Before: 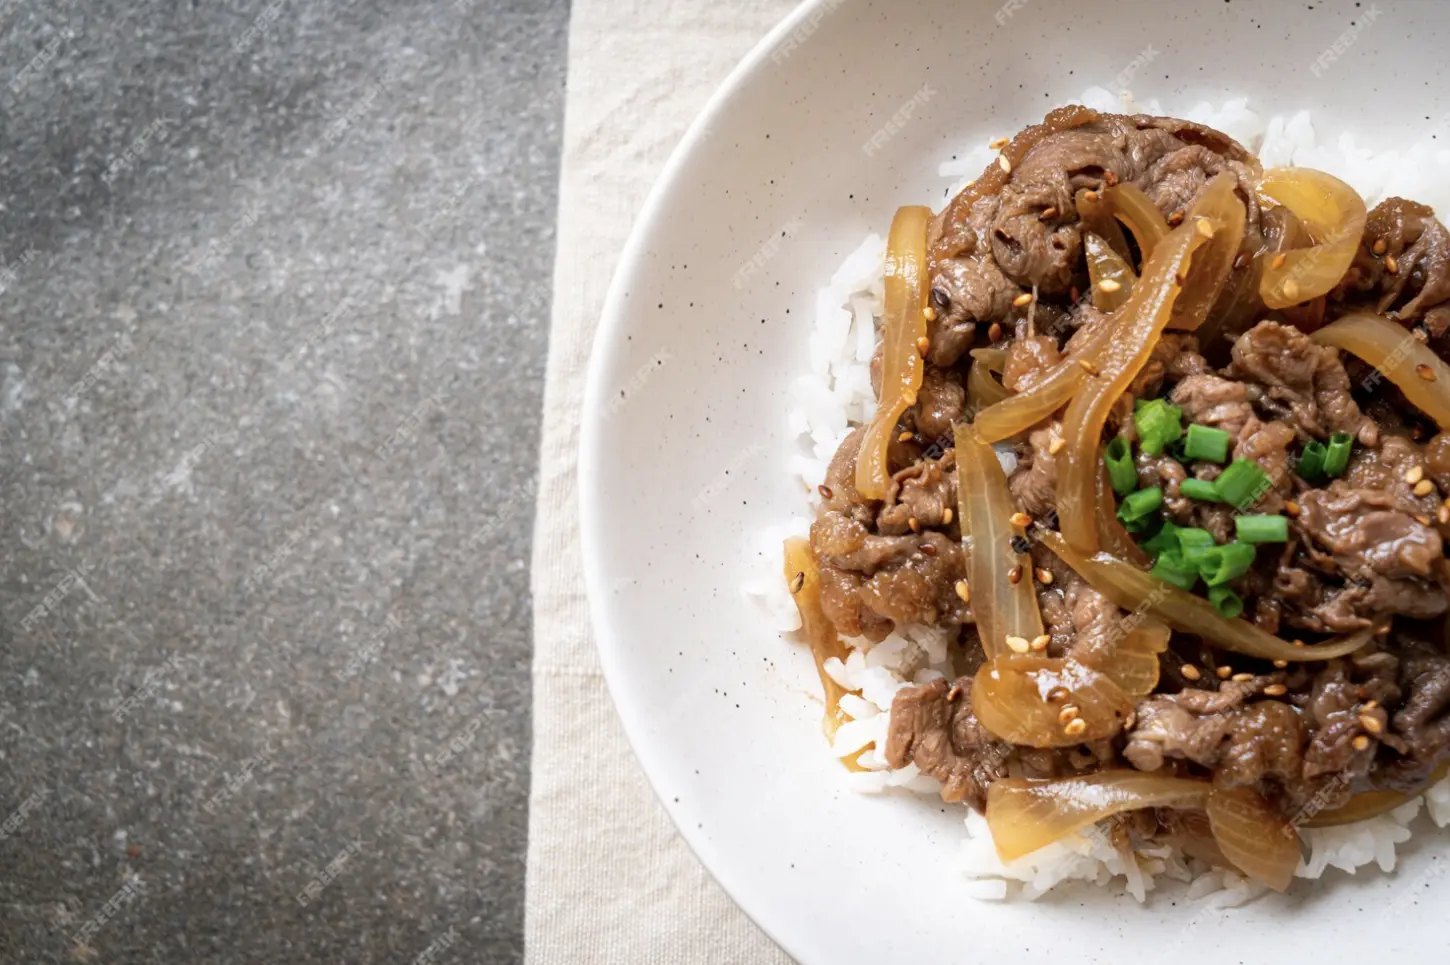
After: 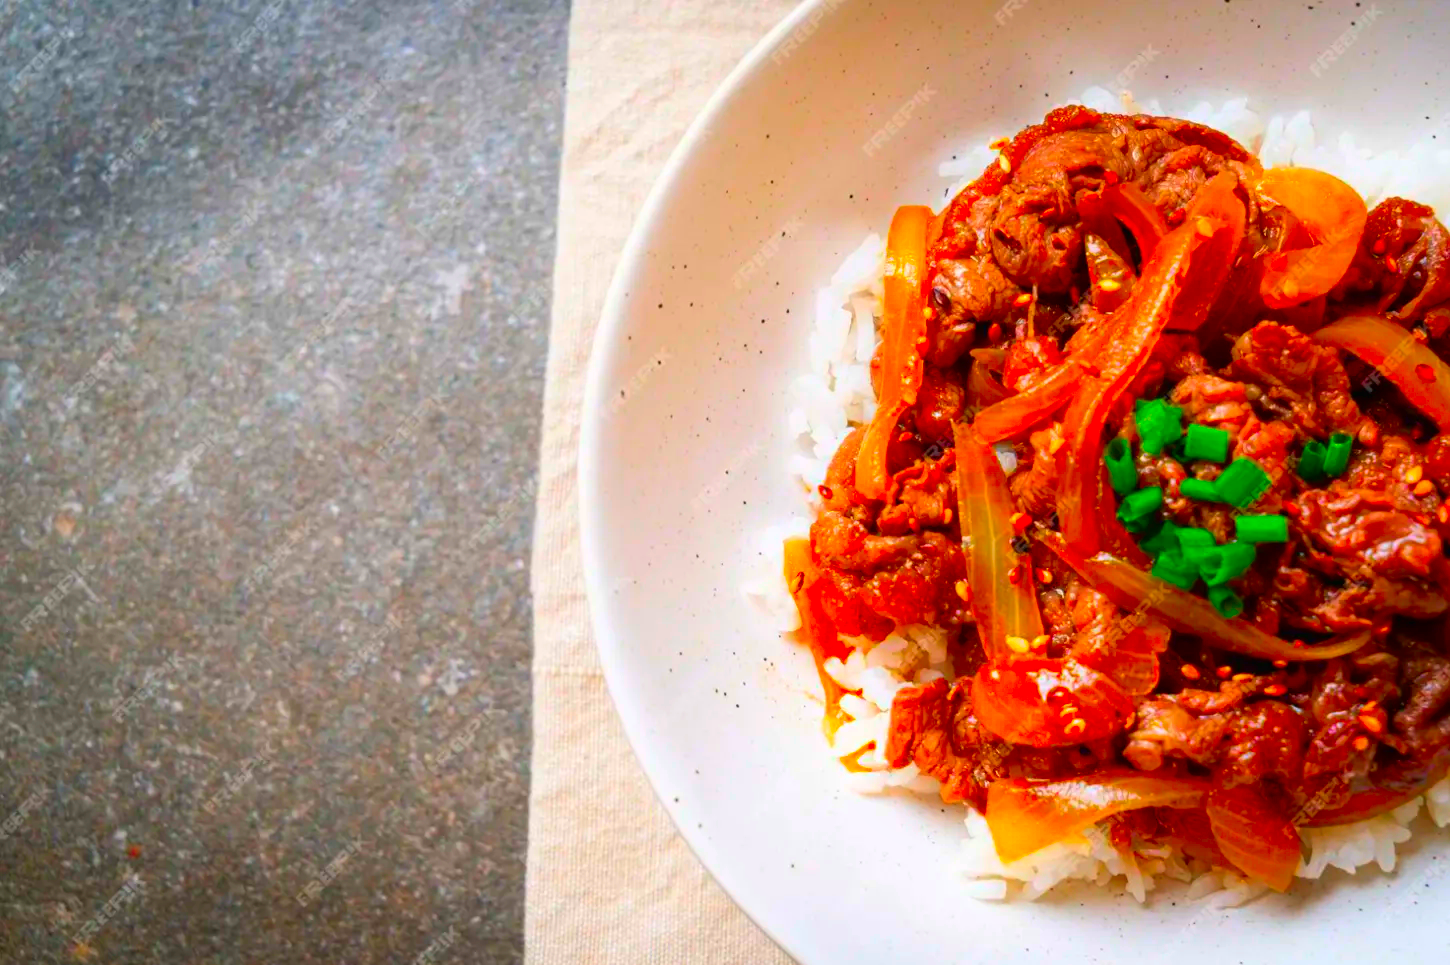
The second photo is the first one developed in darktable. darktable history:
color correction: saturation 3
contrast equalizer: y [[0.5, 0.5, 0.478, 0.5, 0.5, 0.5], [0.5 ×6], [0.5 ×6], [0 ×6], [0 ×6]]
